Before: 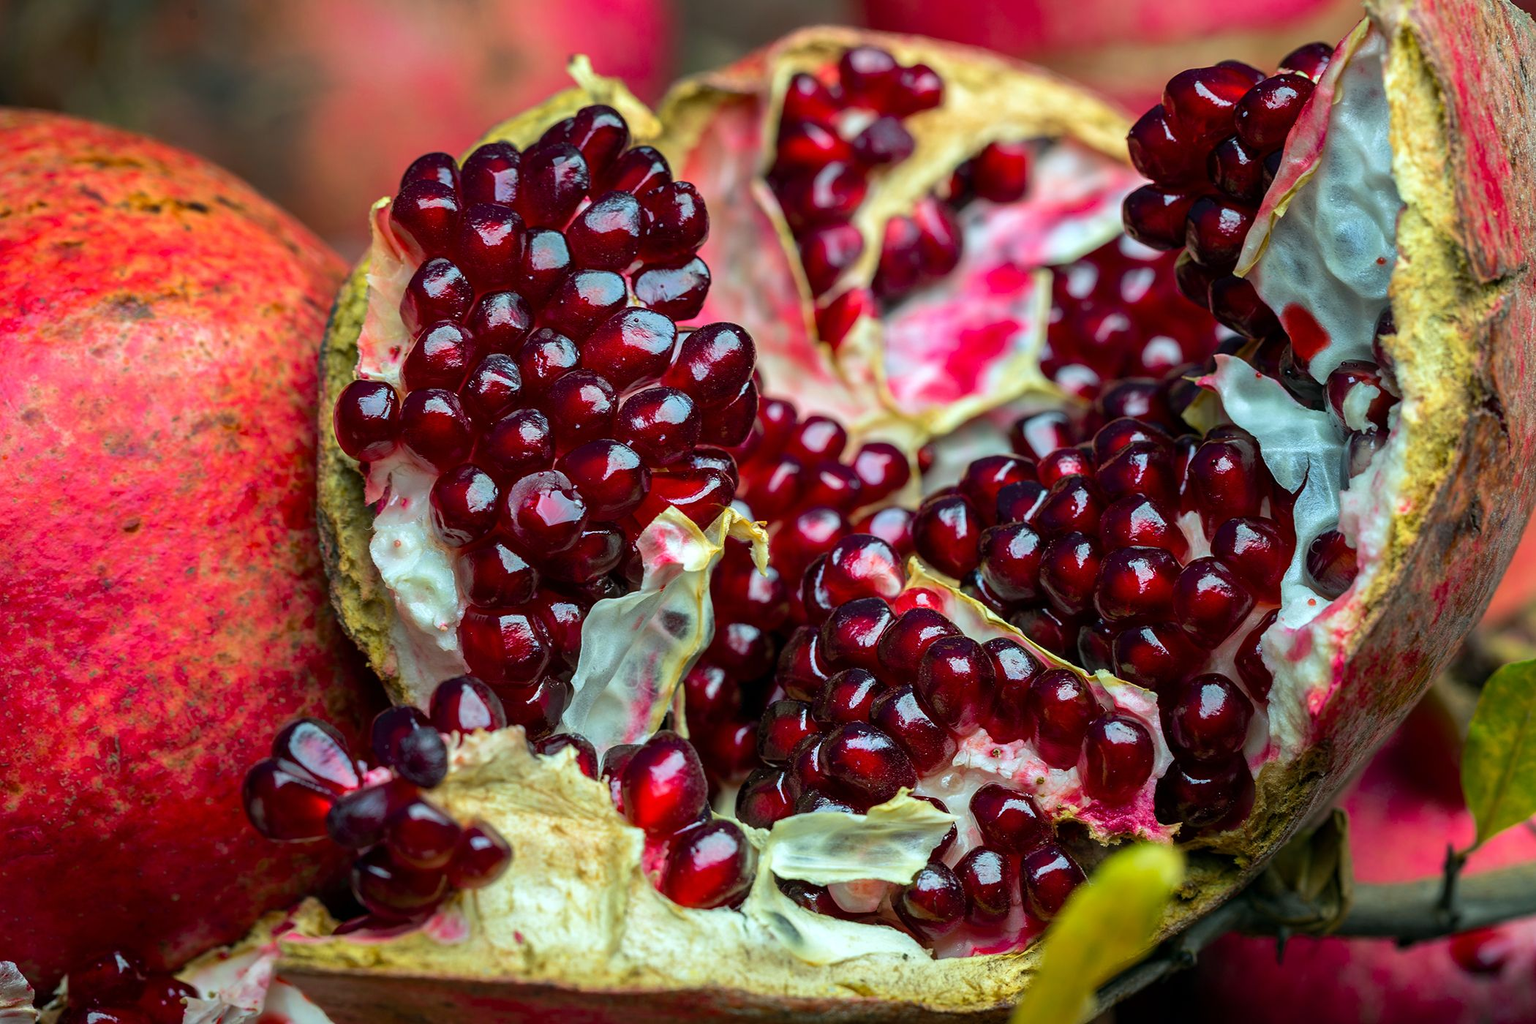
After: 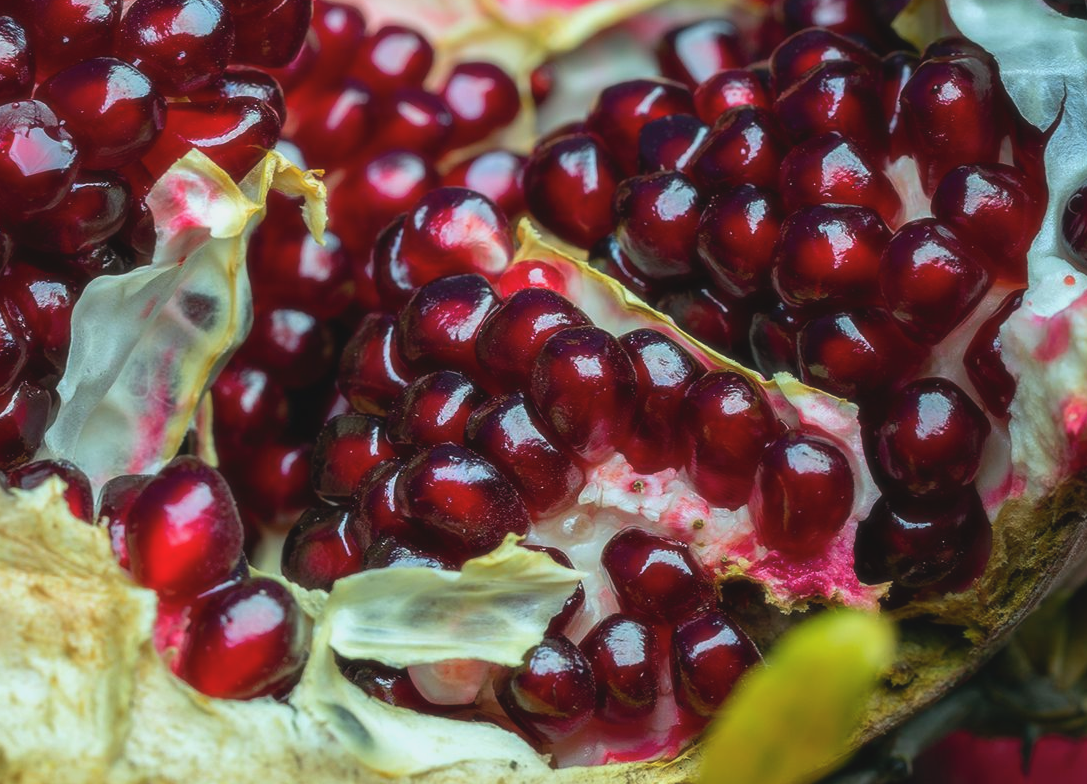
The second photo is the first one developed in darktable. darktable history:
soften: size 10%, saturation 50%, brightness 0.2 EV, mix 10%
contrast brightness saturation: contrast -0.11
crop: left 34.479%, top 38.822%, right 13.718%, bottom 5.172%
